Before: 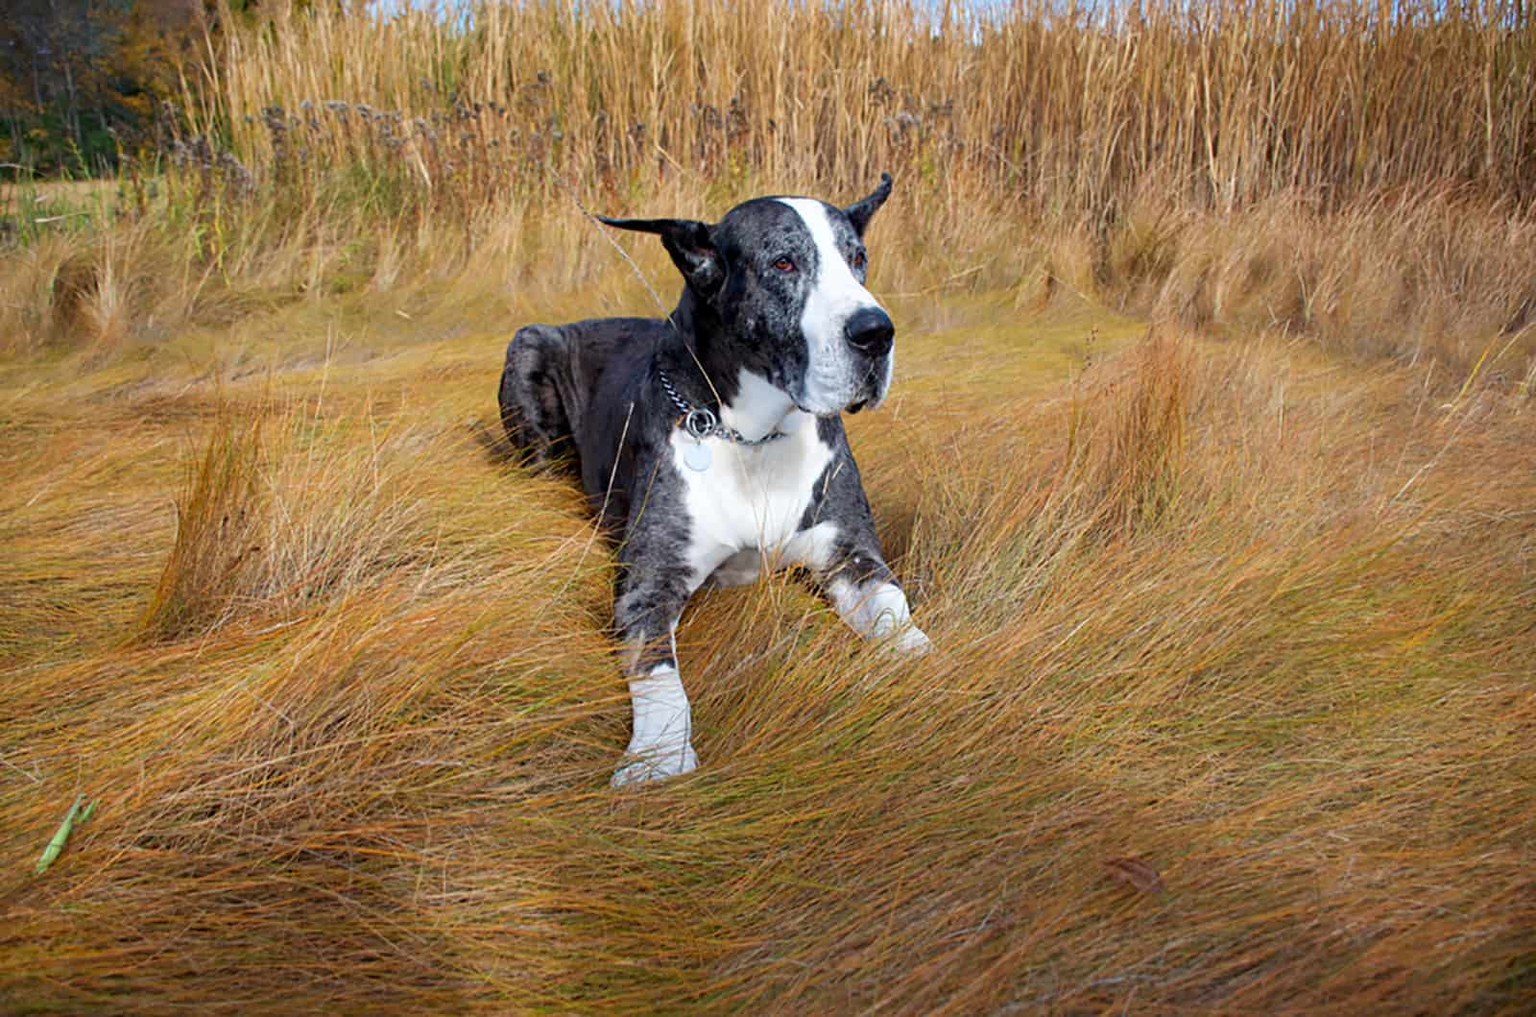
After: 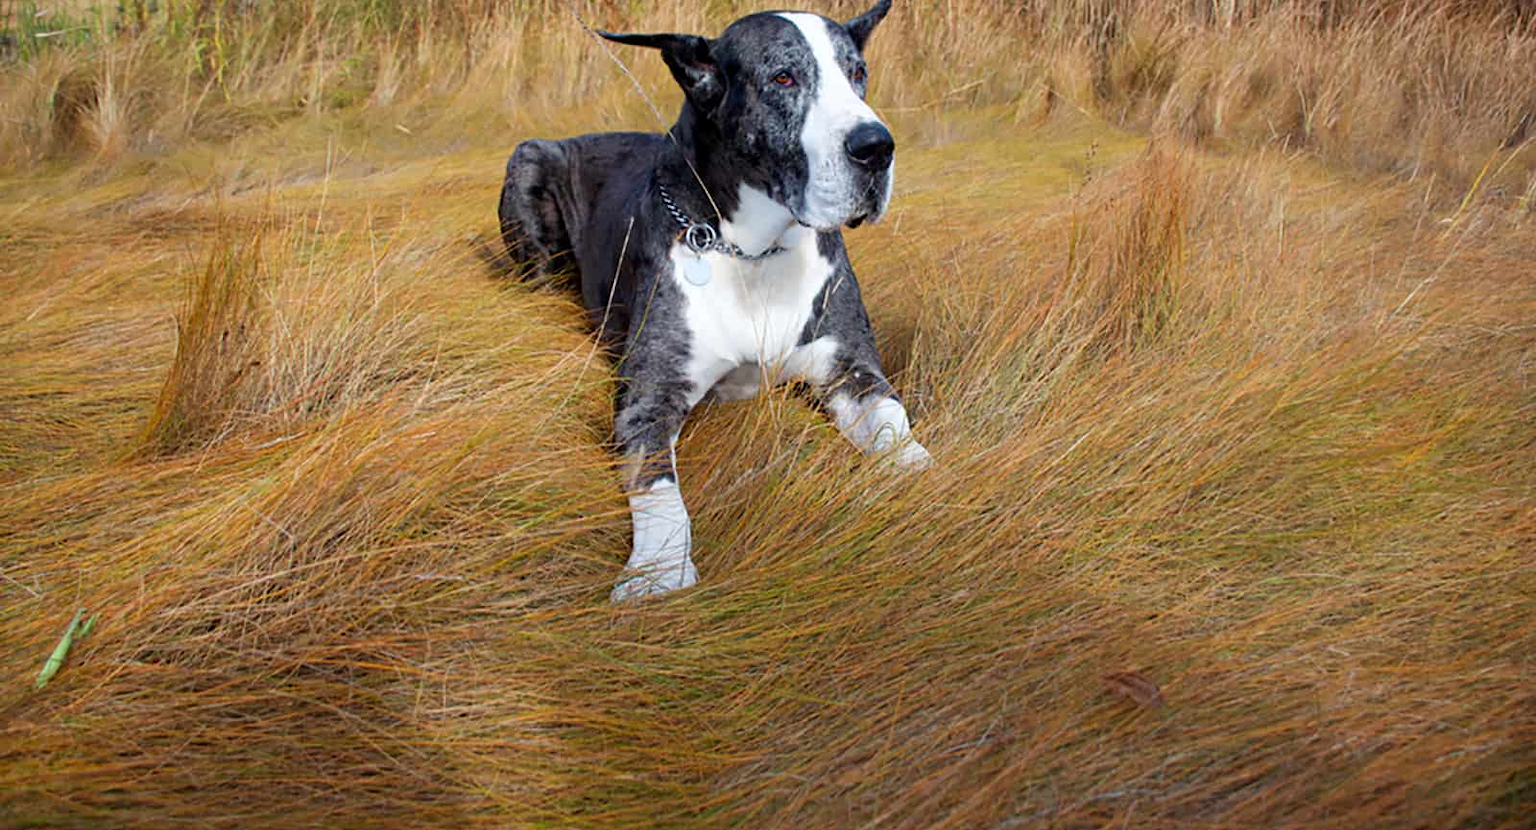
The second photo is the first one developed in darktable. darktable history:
crop and rotate: top 18.261%
